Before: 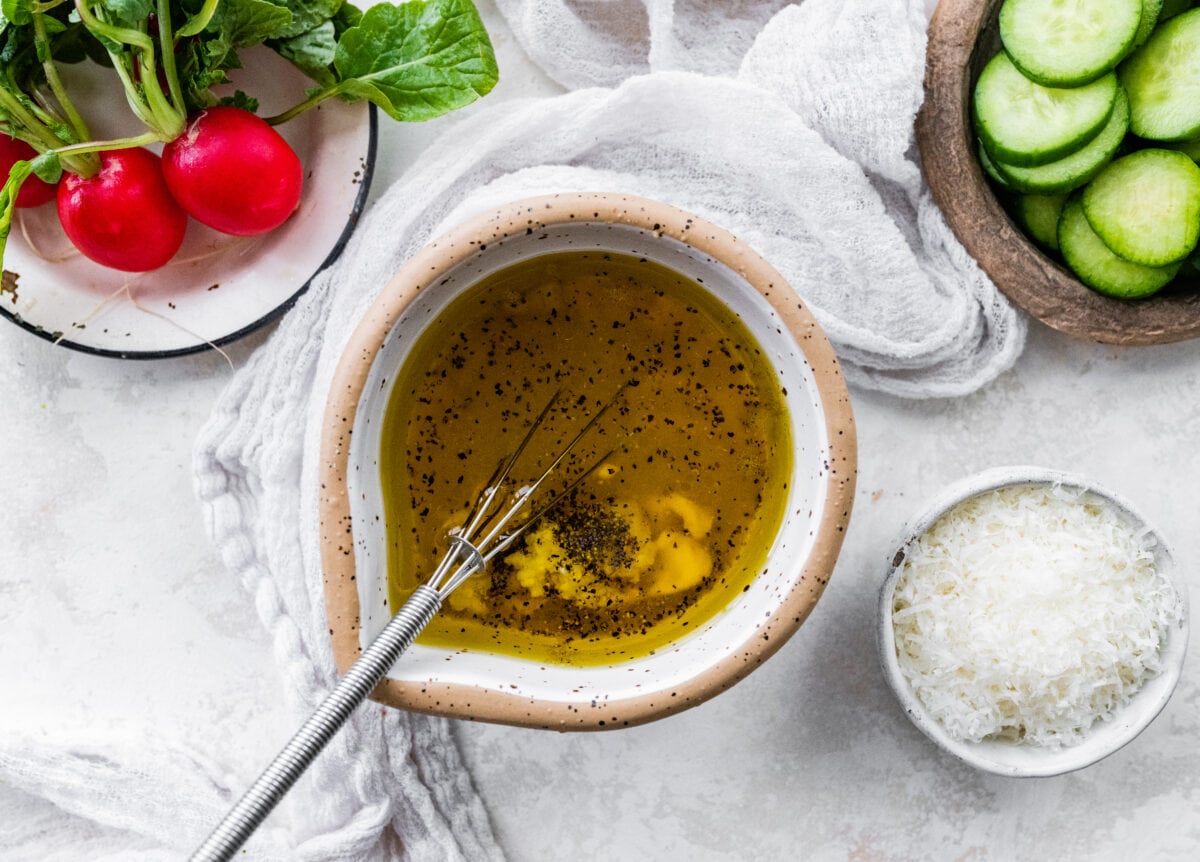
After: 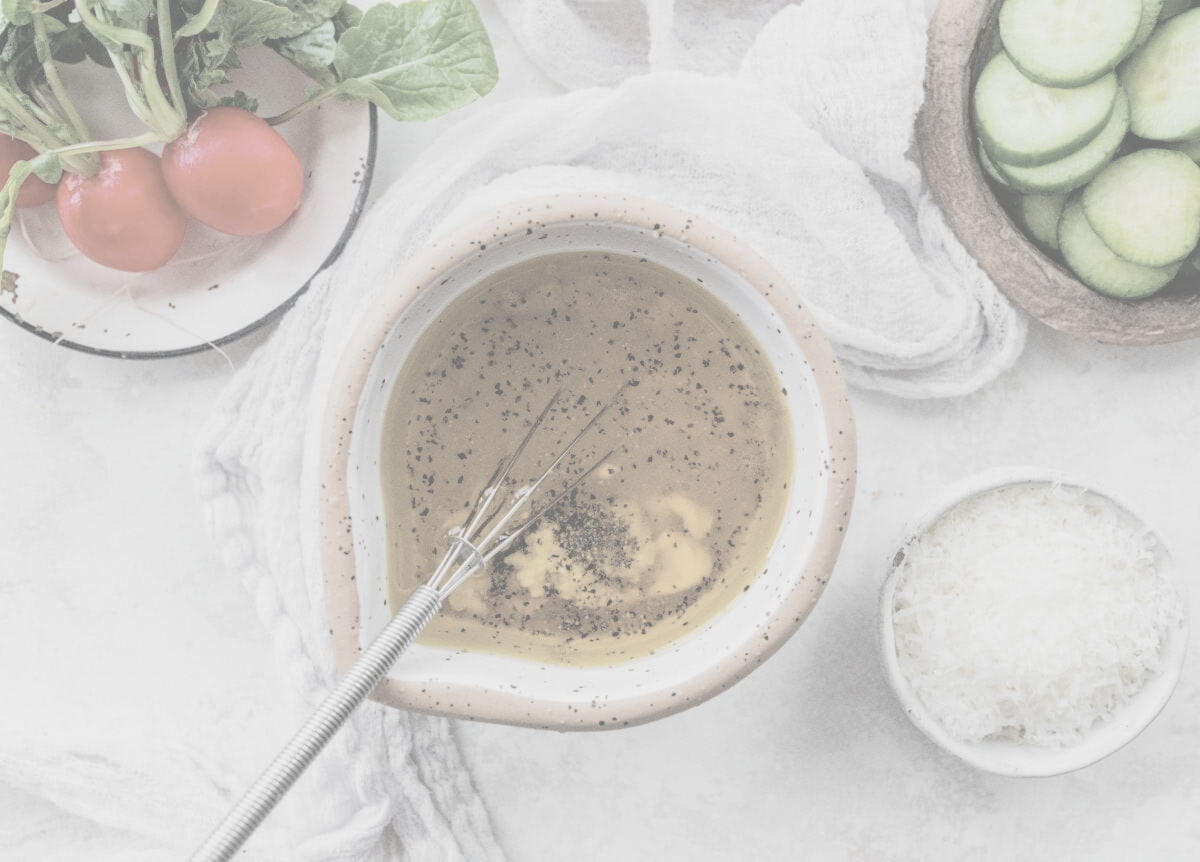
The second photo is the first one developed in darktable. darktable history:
contrast brightness saturation: contrast -0.309, brightness 0.767, saturation -0.789
